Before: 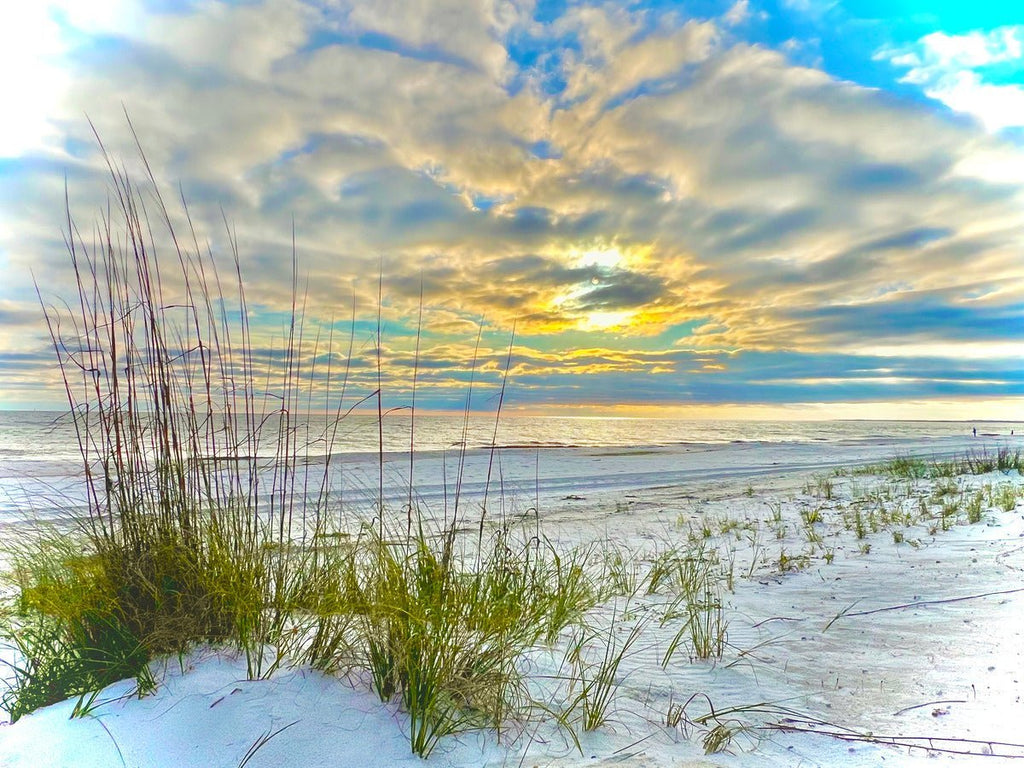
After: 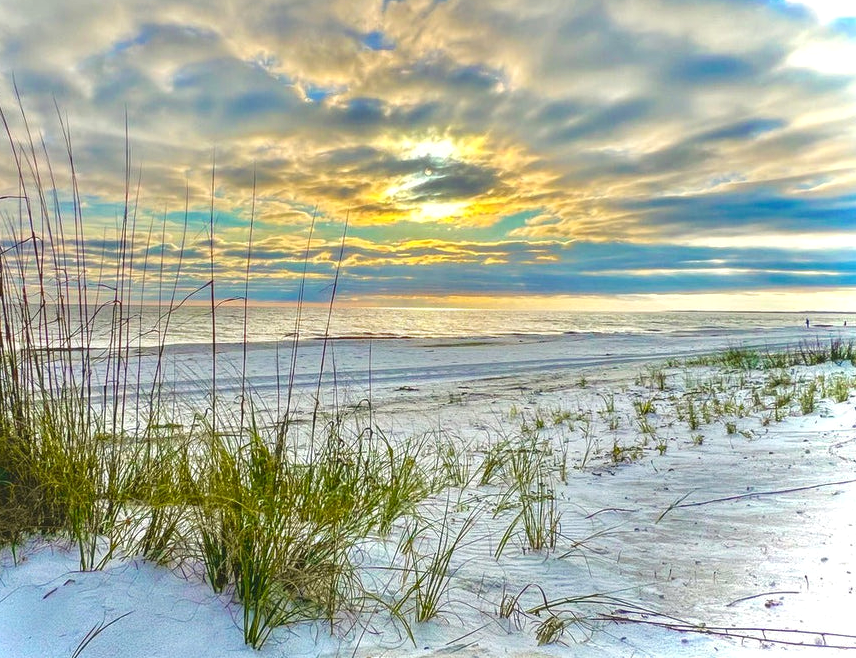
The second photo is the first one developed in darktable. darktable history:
crop: left 16.315%, top 14.246%
local contrast: on, module defaults
